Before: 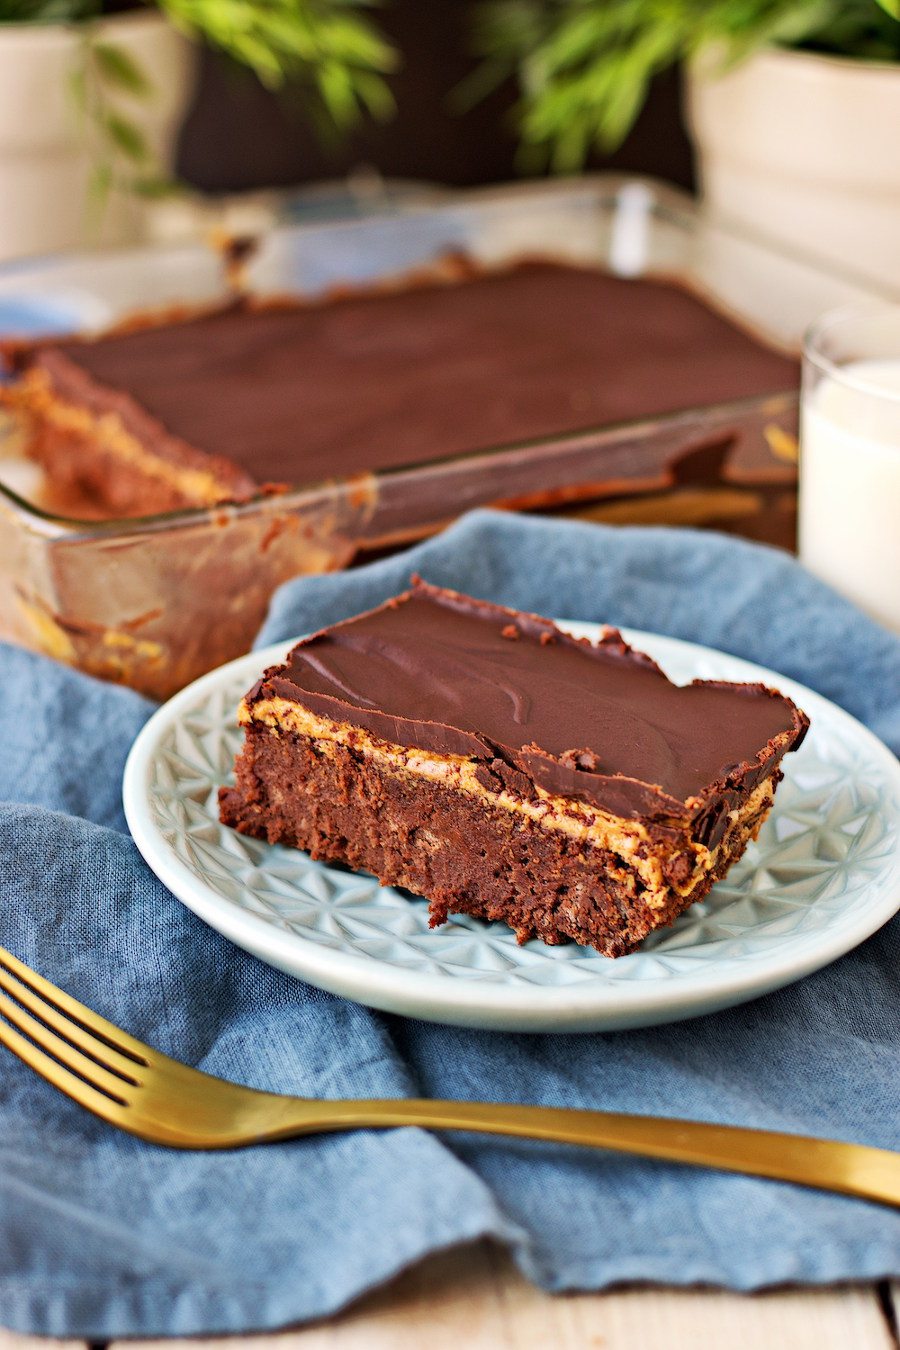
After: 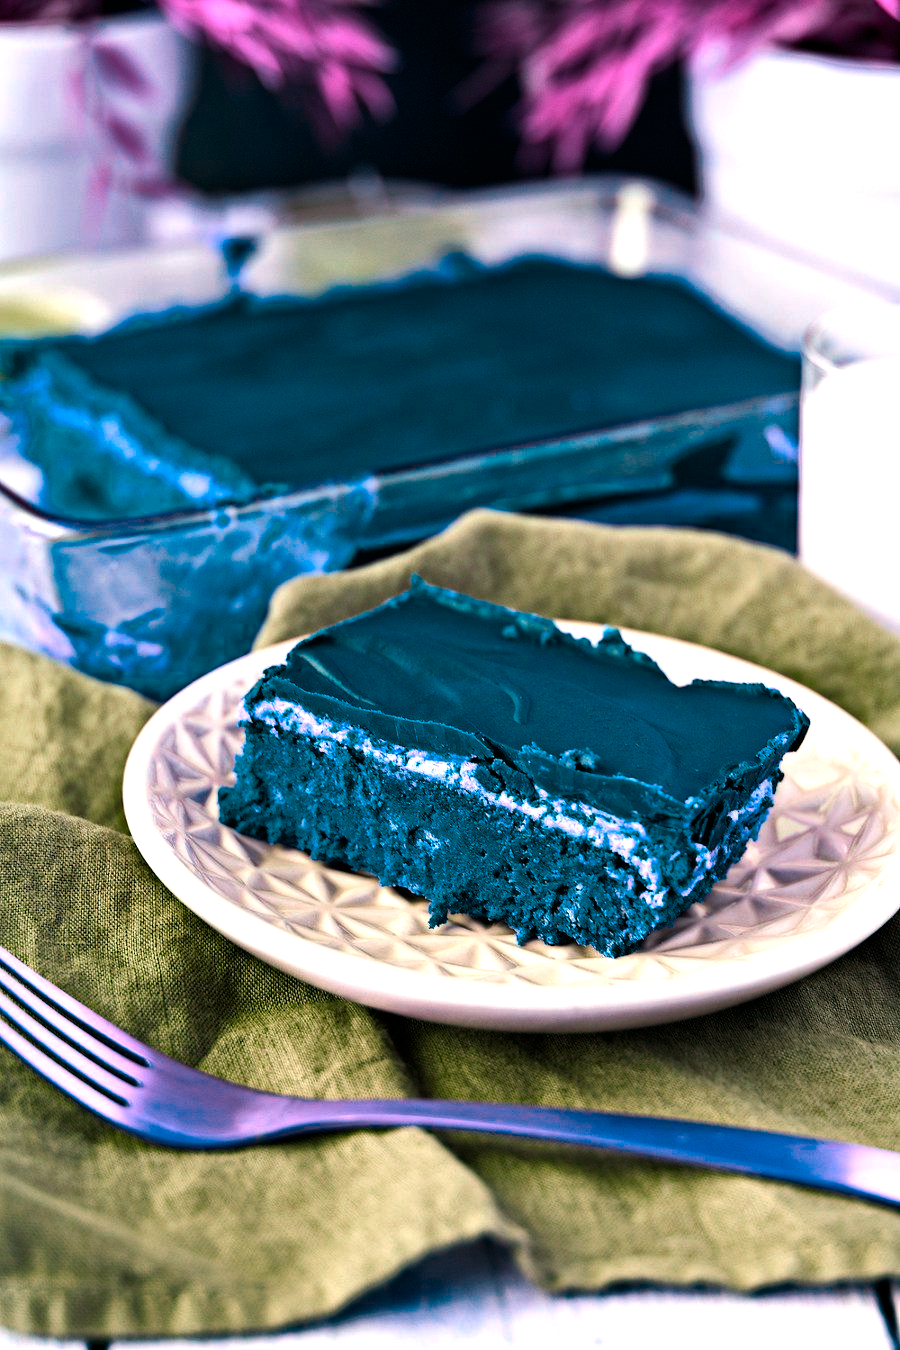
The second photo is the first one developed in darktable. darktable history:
color balance rgb: highlights gain › chroma 2.876%, highlights gain › hue 61.31°, perceptual saturation grading › global saturation 19.336%, hue shift -148.37°, contrast 34.836%, saturation formula JzAzBz (2021)
